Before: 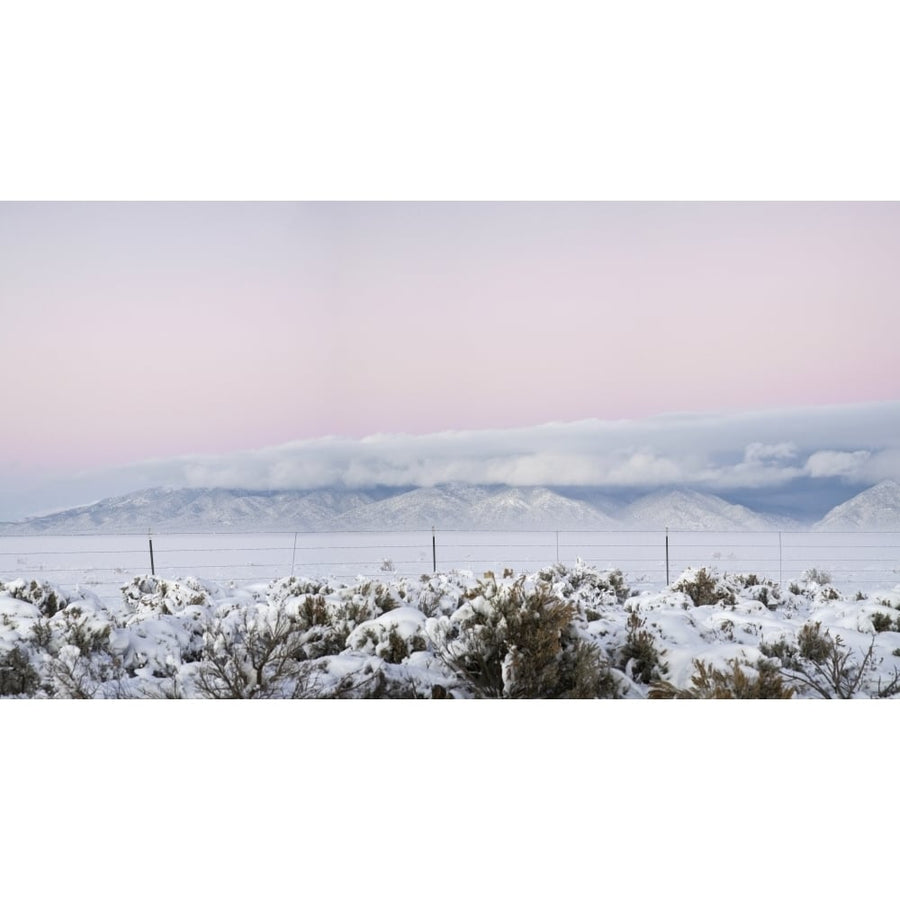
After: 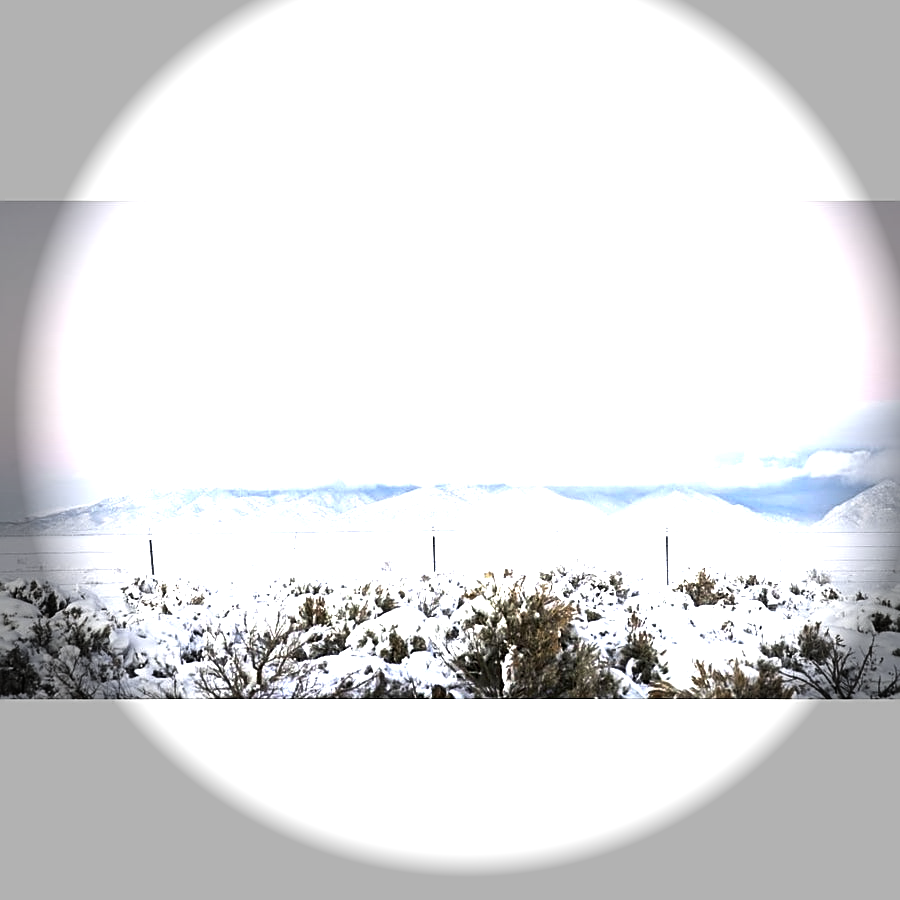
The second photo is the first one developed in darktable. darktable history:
sharpen: on, module defaults
color balance rgb: perceptual brilliance grading › highlights 14.29%, perceptual brilliance grading › mid-tones -5.92%, perceptual brilliance grading › shadows -26.83%, global vibrance 31.18%
exposure: exposure 1 EV, compensate highlight preservation false
vignetting: fall-off start 76.42%, fall-off radius 27.36%, brightness -0.872, center (0.037, -0.09), width/height ratio 0.971
